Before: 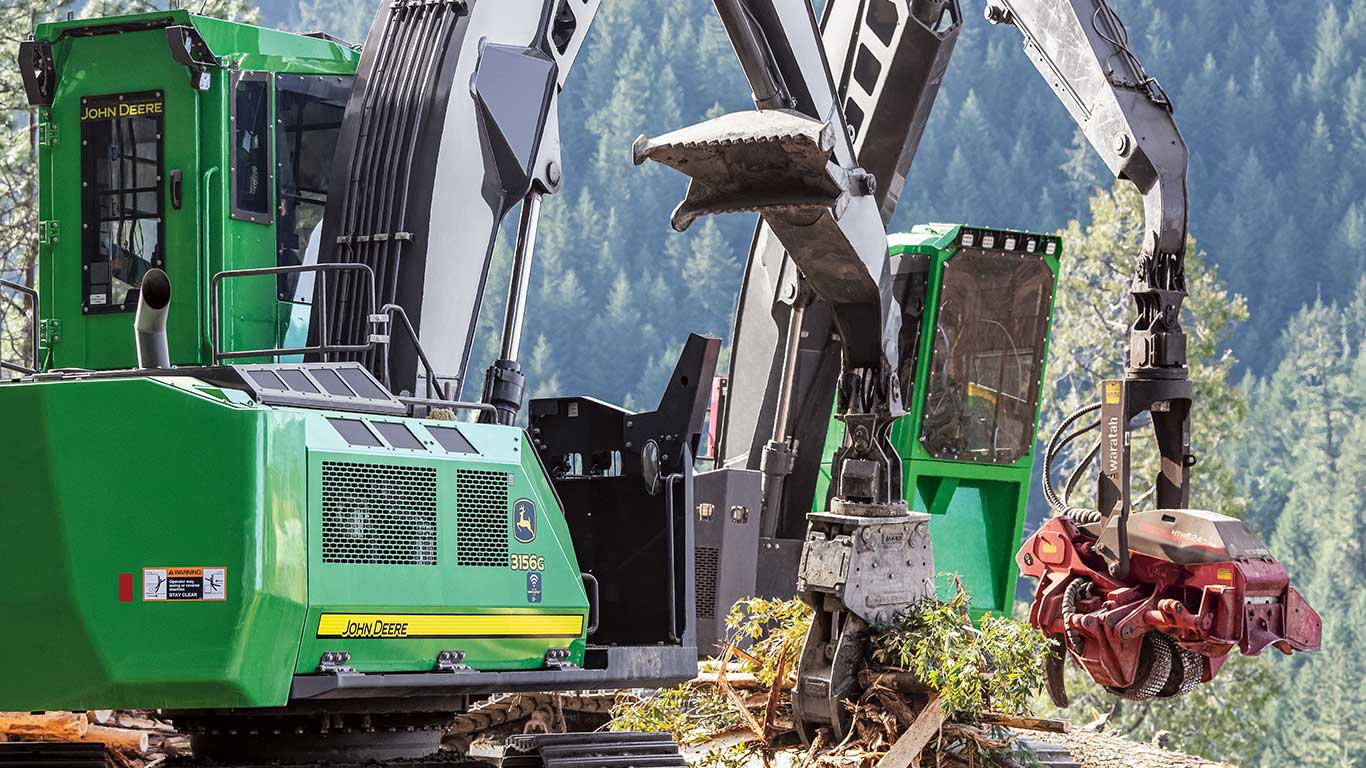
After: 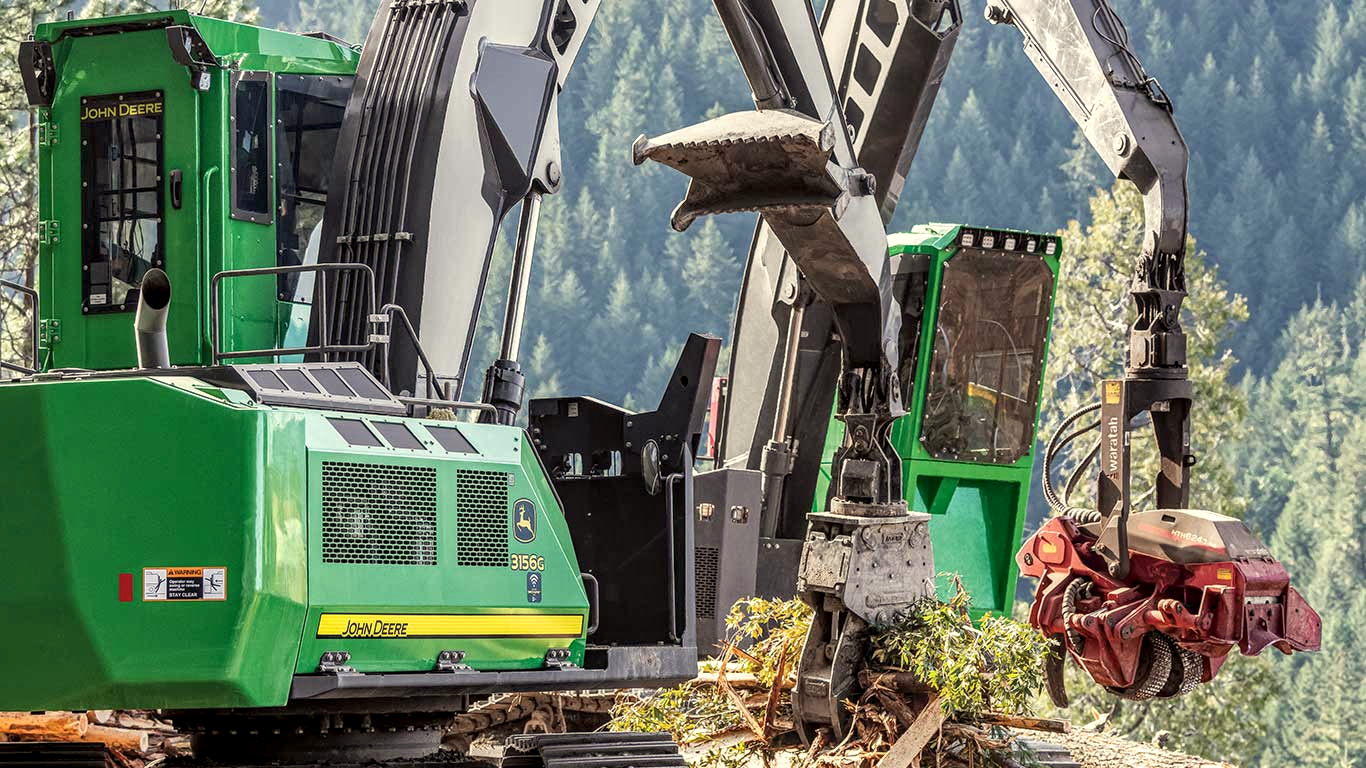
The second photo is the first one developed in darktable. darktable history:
local contrast: detail 130%
white balance: red 1.029, blue 0.92
